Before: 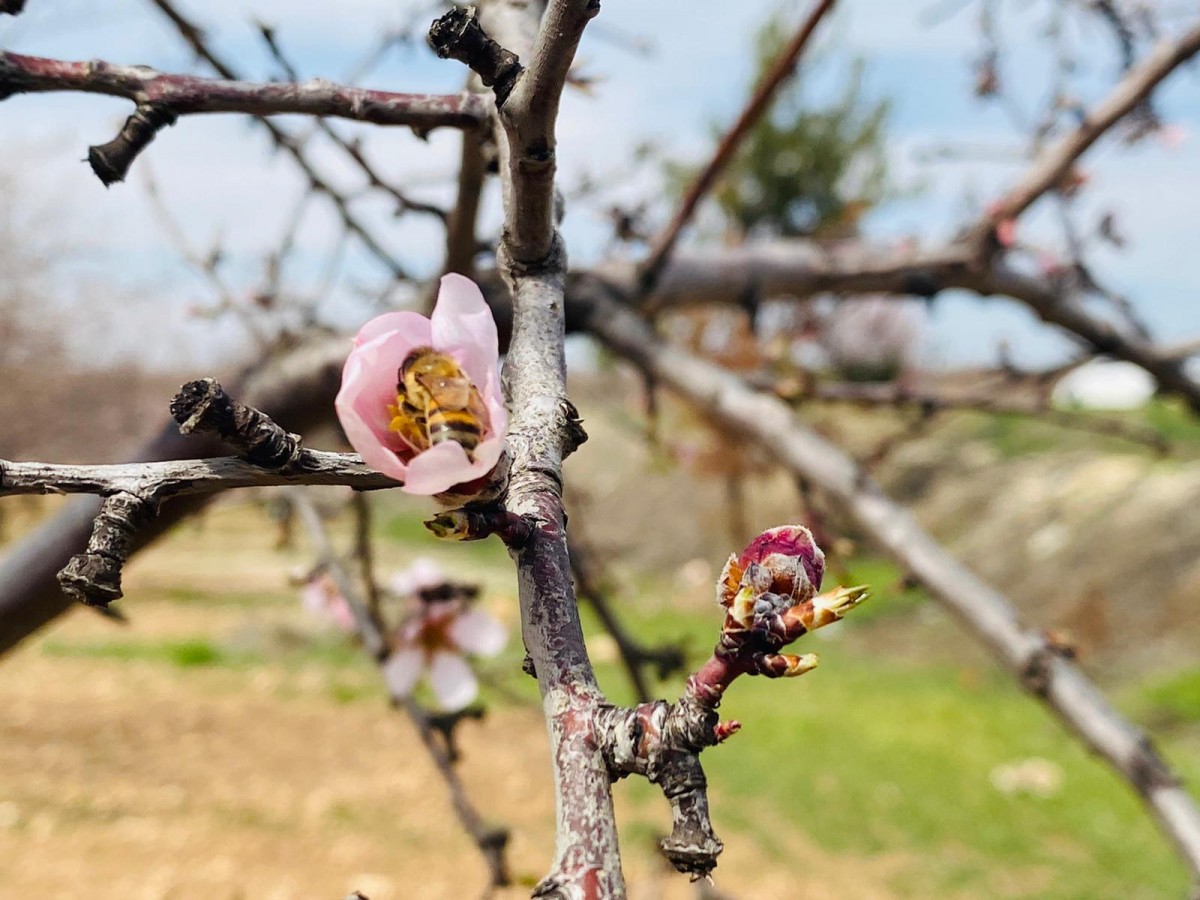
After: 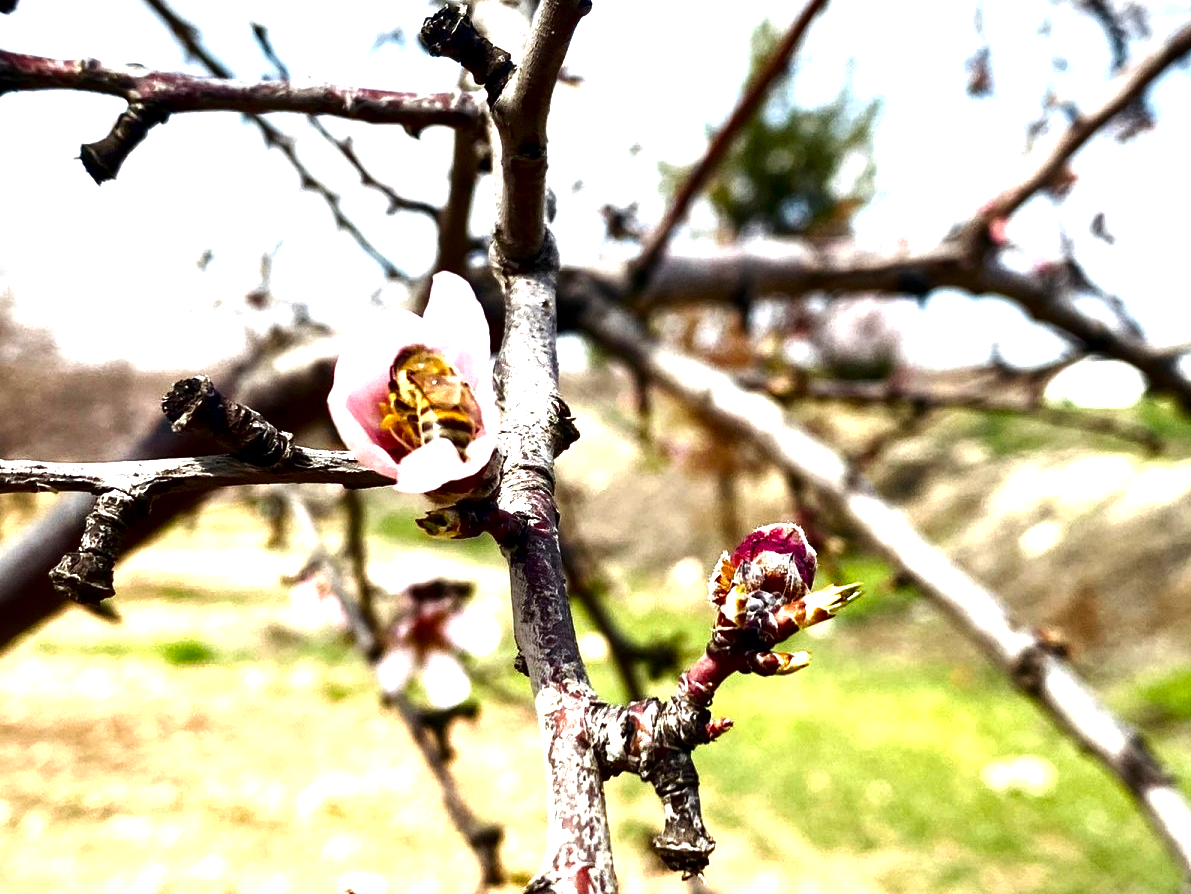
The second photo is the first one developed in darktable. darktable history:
vignetting: fall-off start 100.13%, brightness -0.366, saturation 0.008, width/height ratio 1.311
local contrast: highlights 107%, shadows 99%, detail 120%, midtone range 0.2
crop and rotate: left 0.742%, top 0.311%, bottom 0.319%
exposure: exposure 1.2 EV, compensate highlight preservation false
contrast brightness saturation: brightness -0.532
